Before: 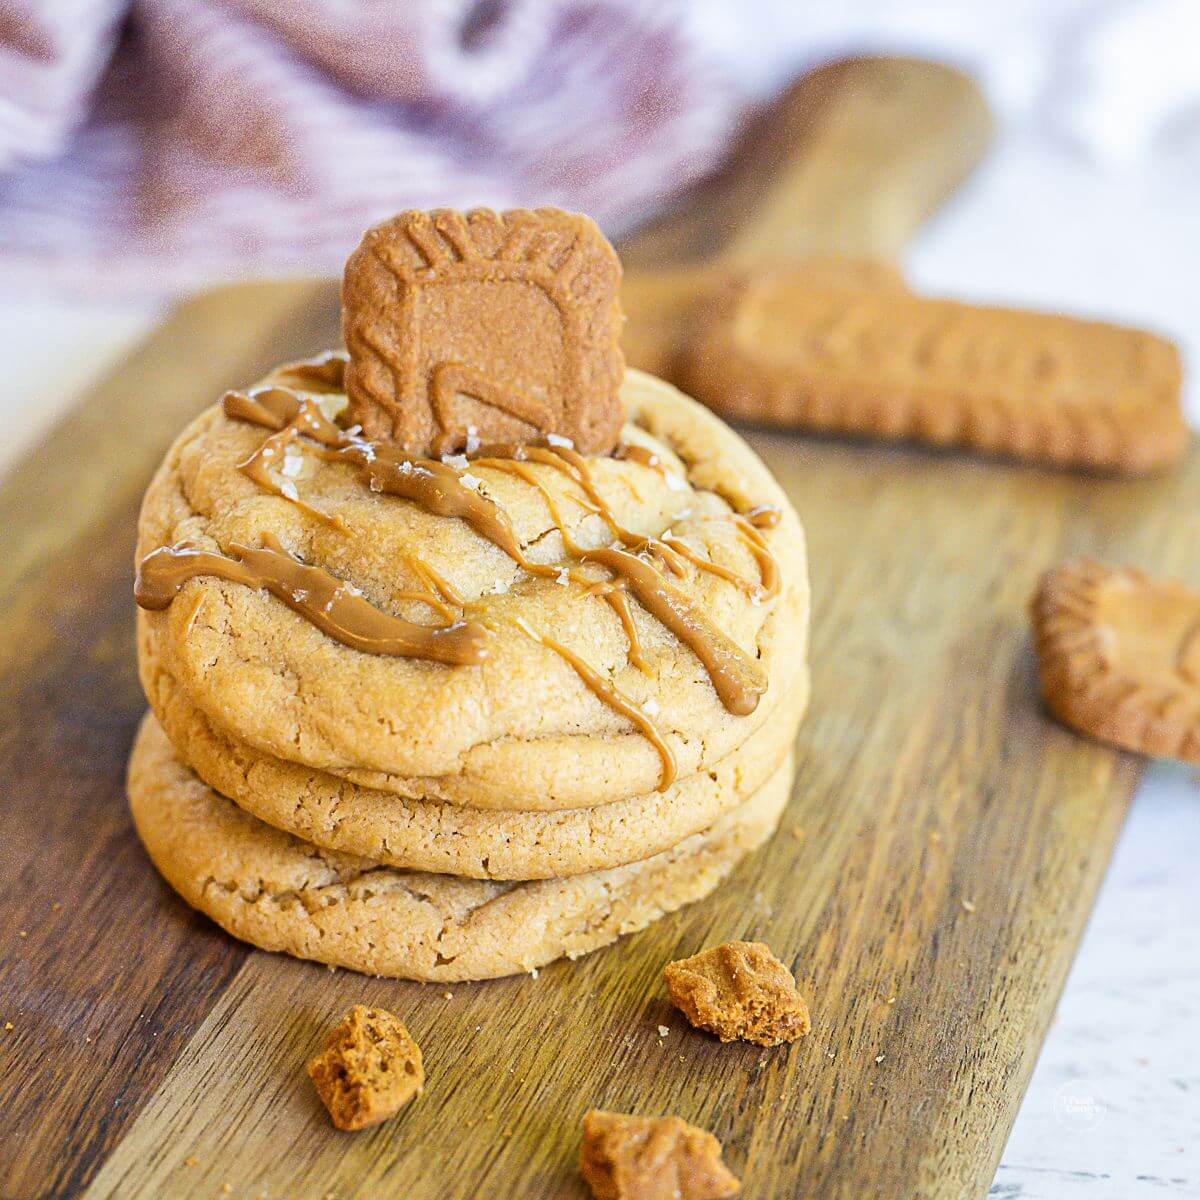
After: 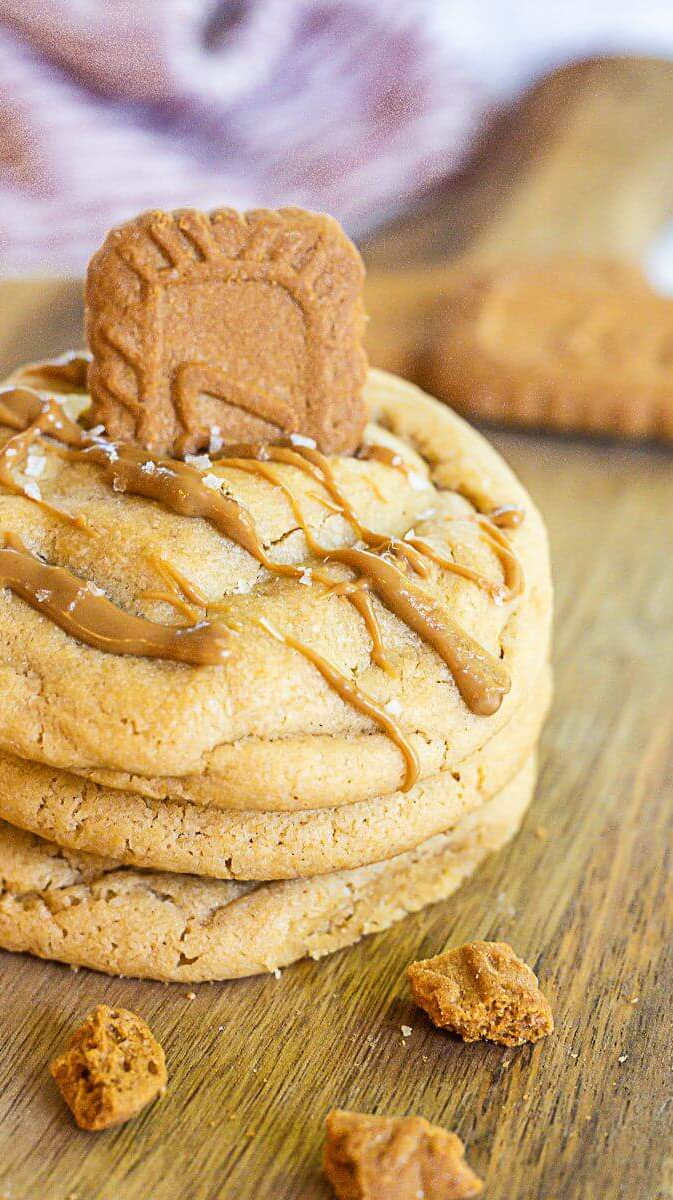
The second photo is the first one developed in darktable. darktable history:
crop: left 21.484%, right 22.364%
